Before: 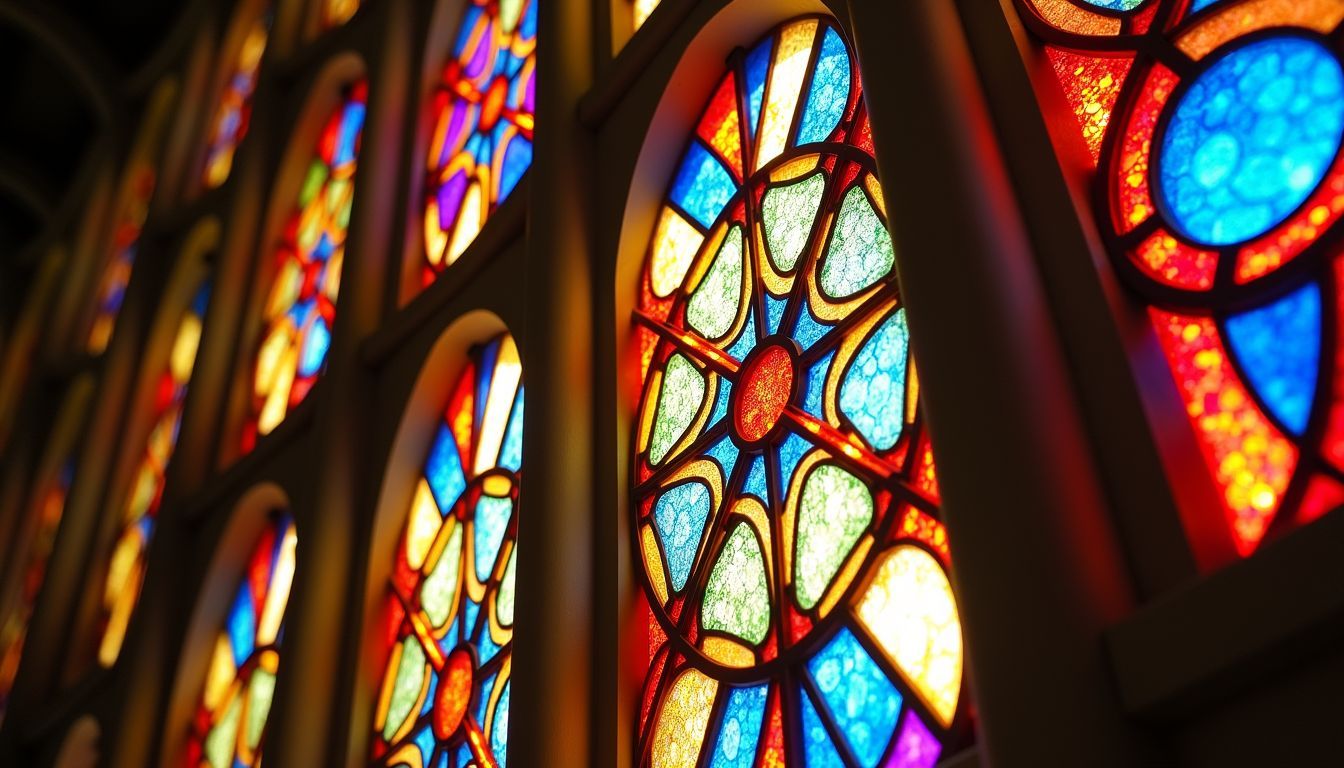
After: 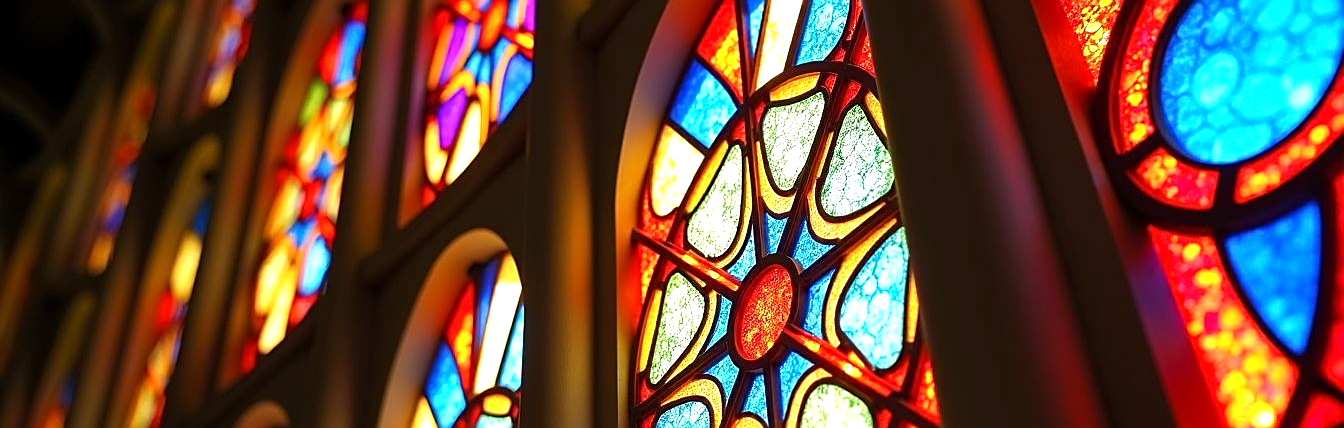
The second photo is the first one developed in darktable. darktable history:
exposure: black level correction 0.001, exposure 0.5 EV, compensate highlight preservation false
sharpen: on, module defaults
crop and rotate: top 10.631%, bottom 33.561%
